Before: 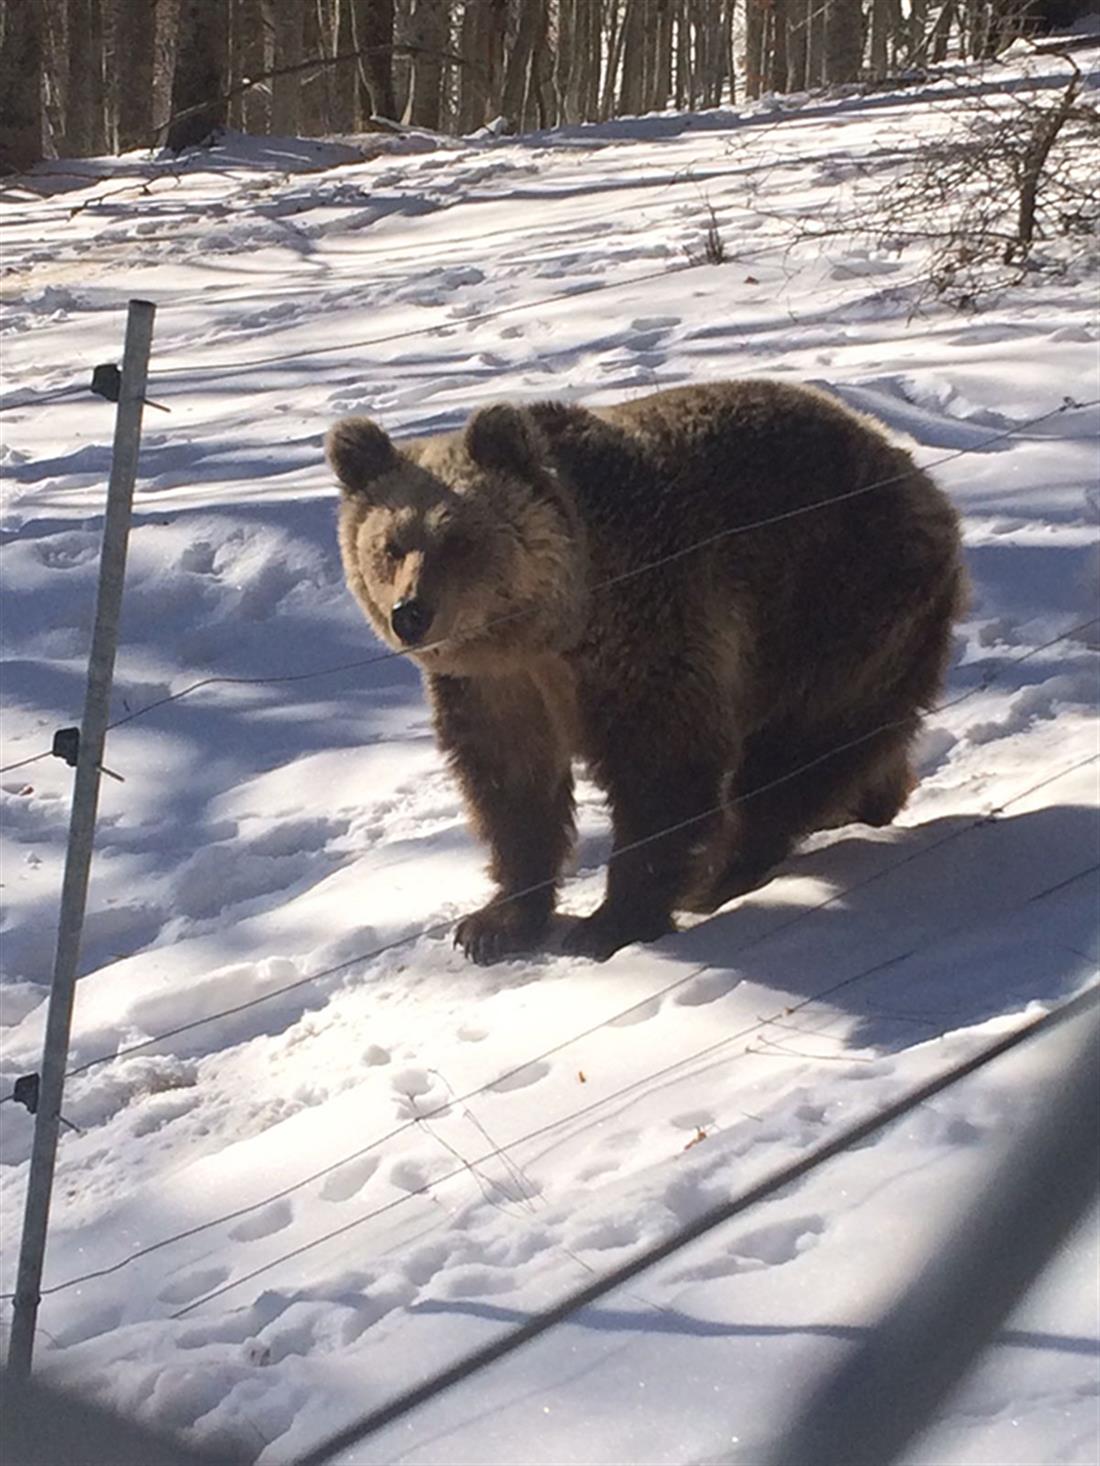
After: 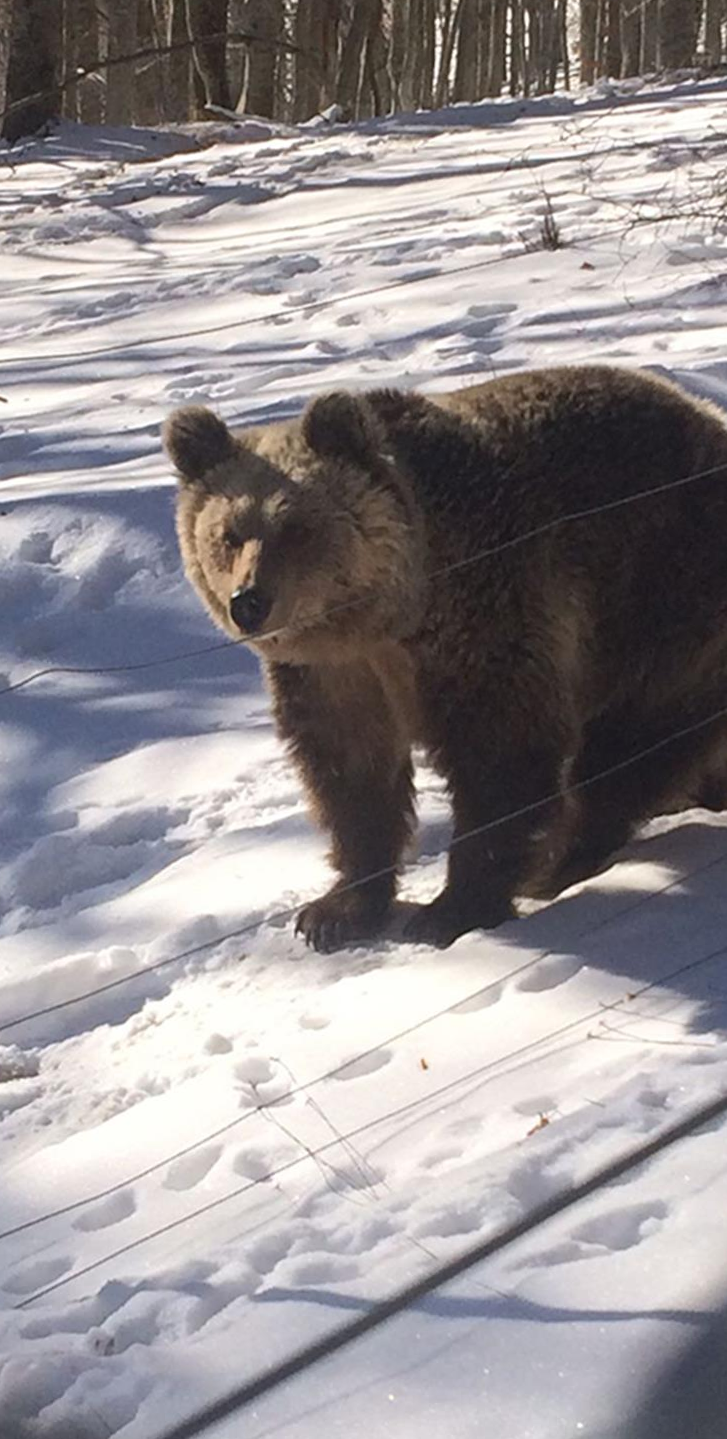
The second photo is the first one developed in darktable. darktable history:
rotate and perspective: rotation -0.45°, automatic cropping original format, crop left 0.008, crop right 0.992, crop top 0.012, crop bottom 0.988
crop and rotate: left 14.436%, right 18.898%
